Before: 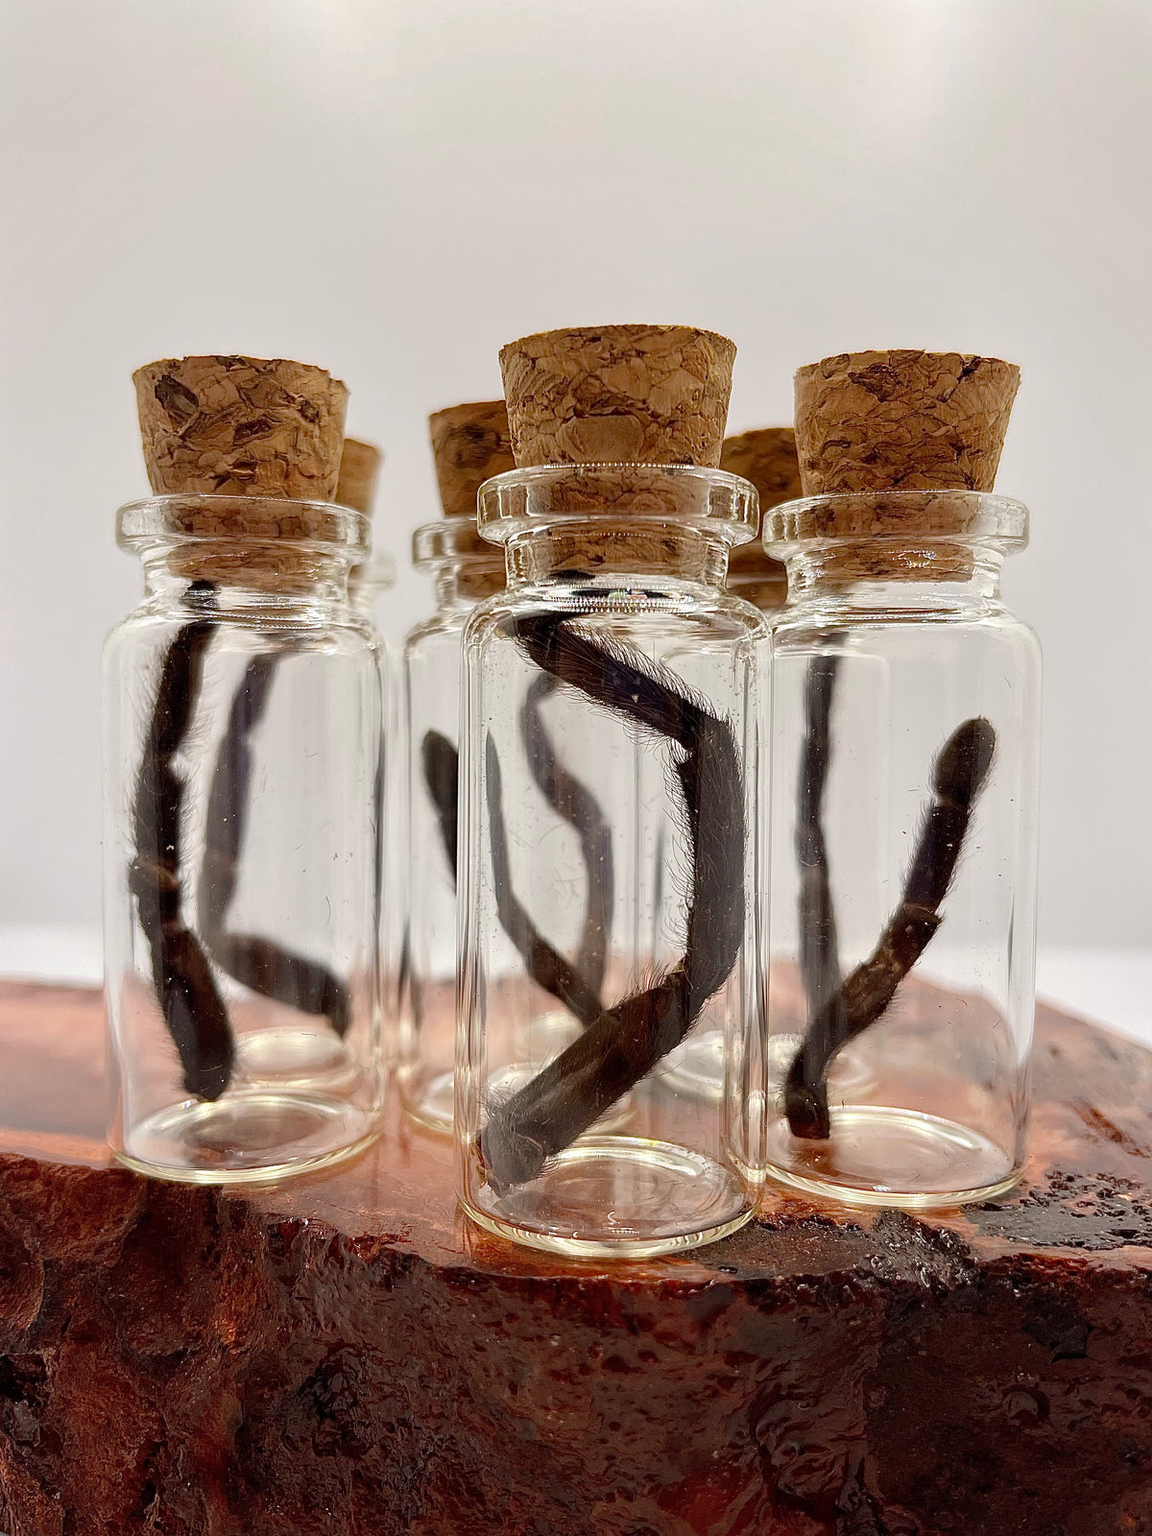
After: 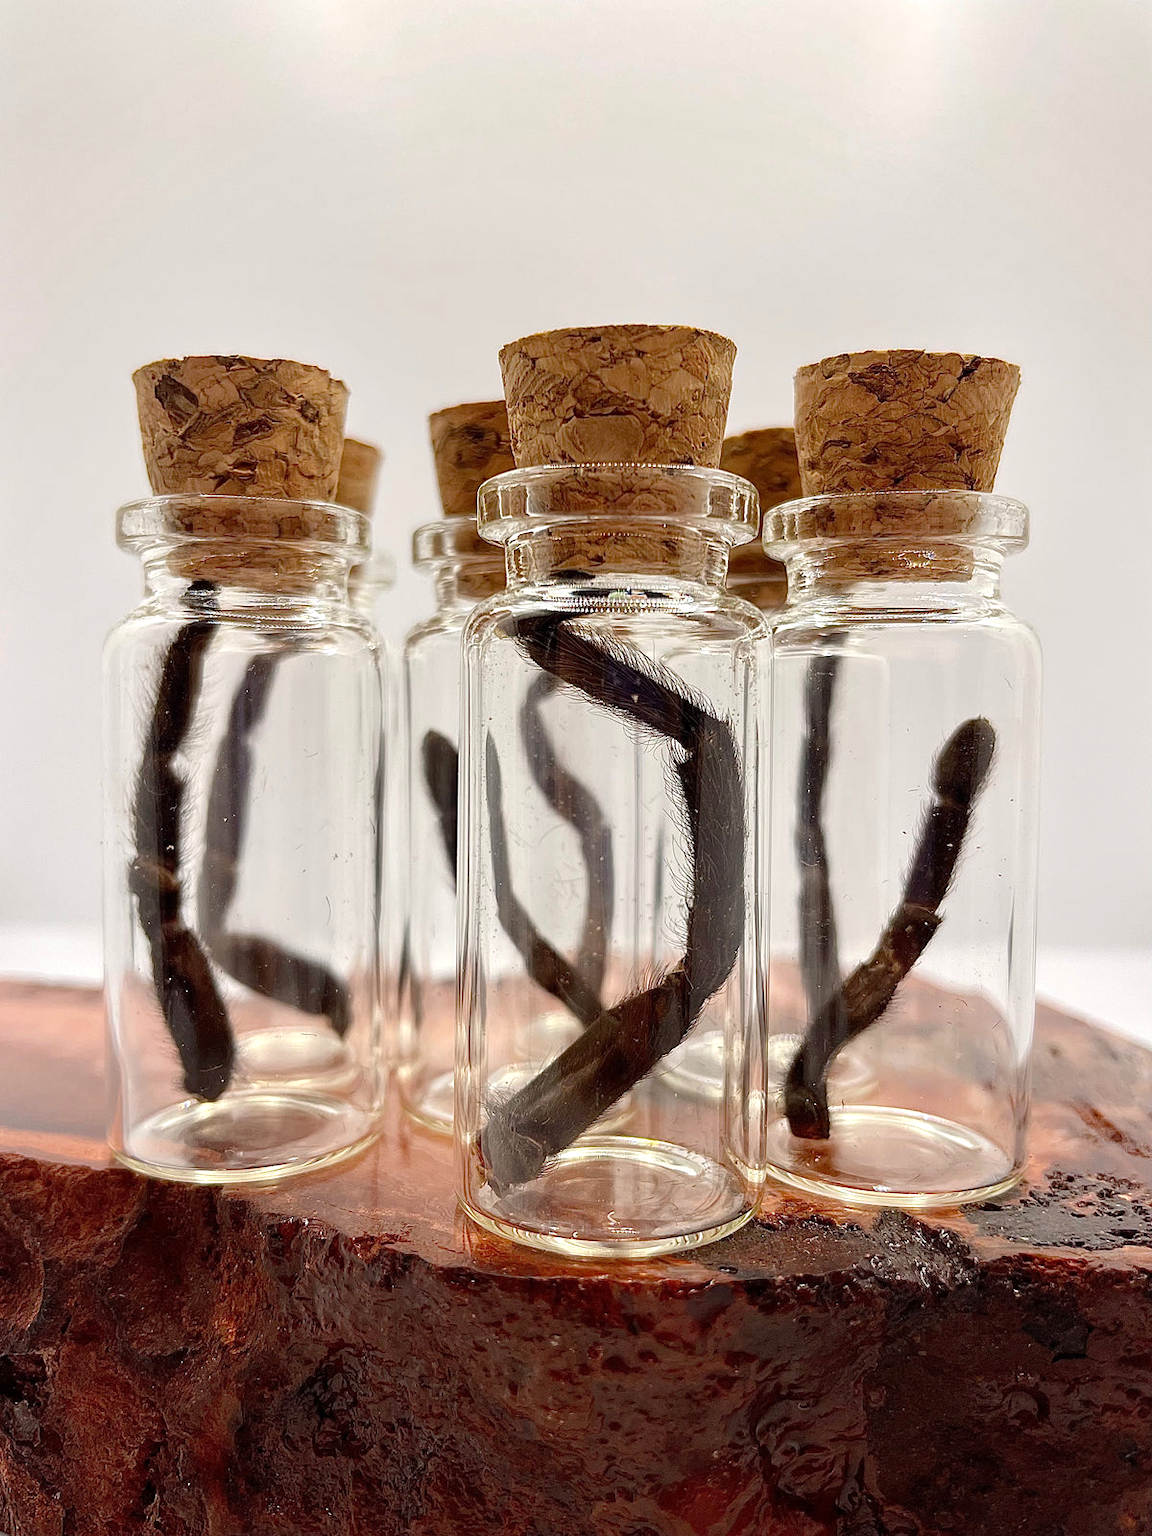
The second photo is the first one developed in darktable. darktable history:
exposure: exposure 0.194 EV, compensate highlight preservation false
